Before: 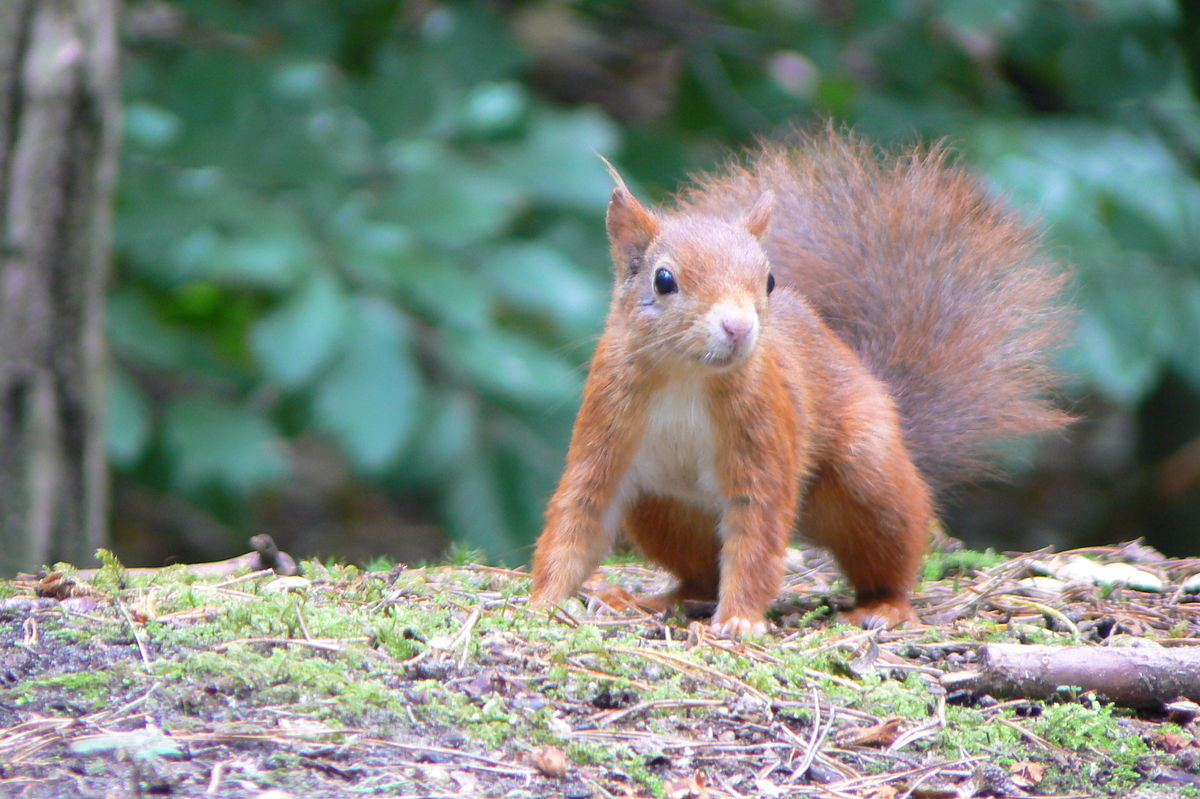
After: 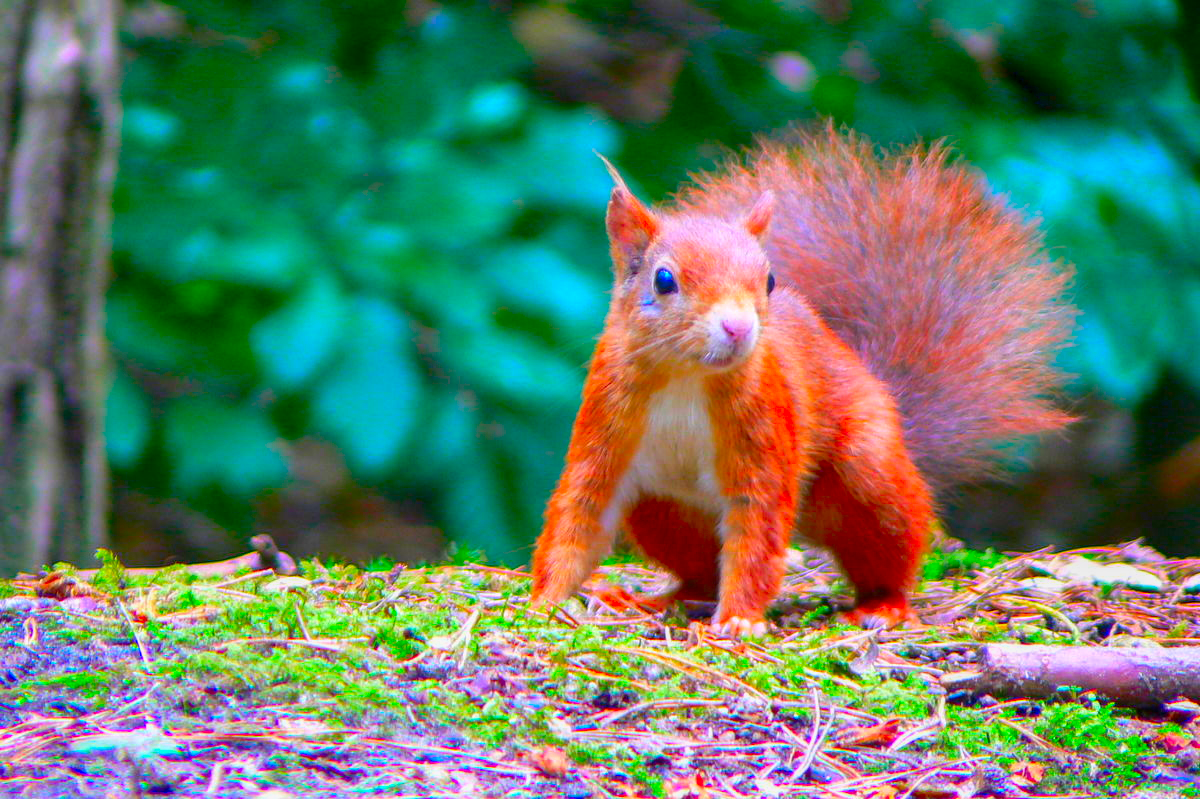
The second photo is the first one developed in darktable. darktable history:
color correction: saturation 3
exposure: exposure -0.242 EV, compensate highlight preservation false
local contrast: on, module defaults
